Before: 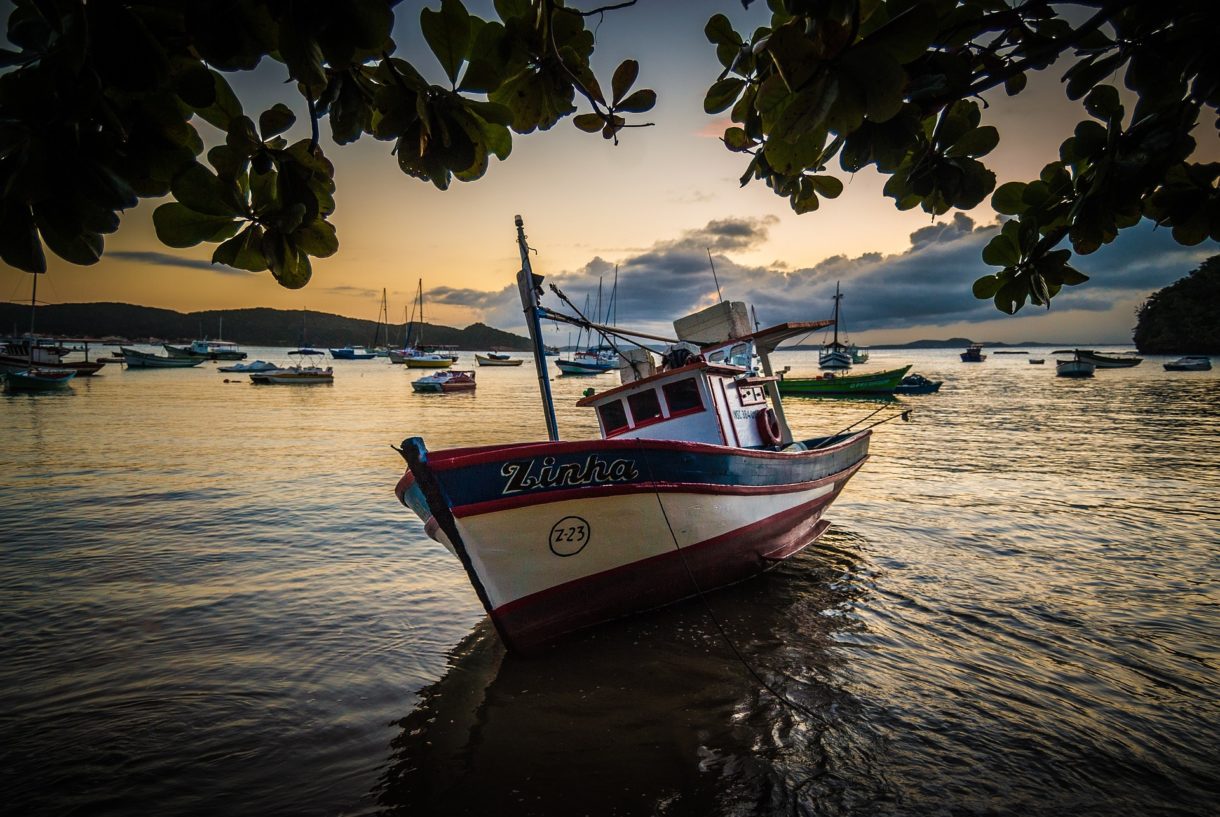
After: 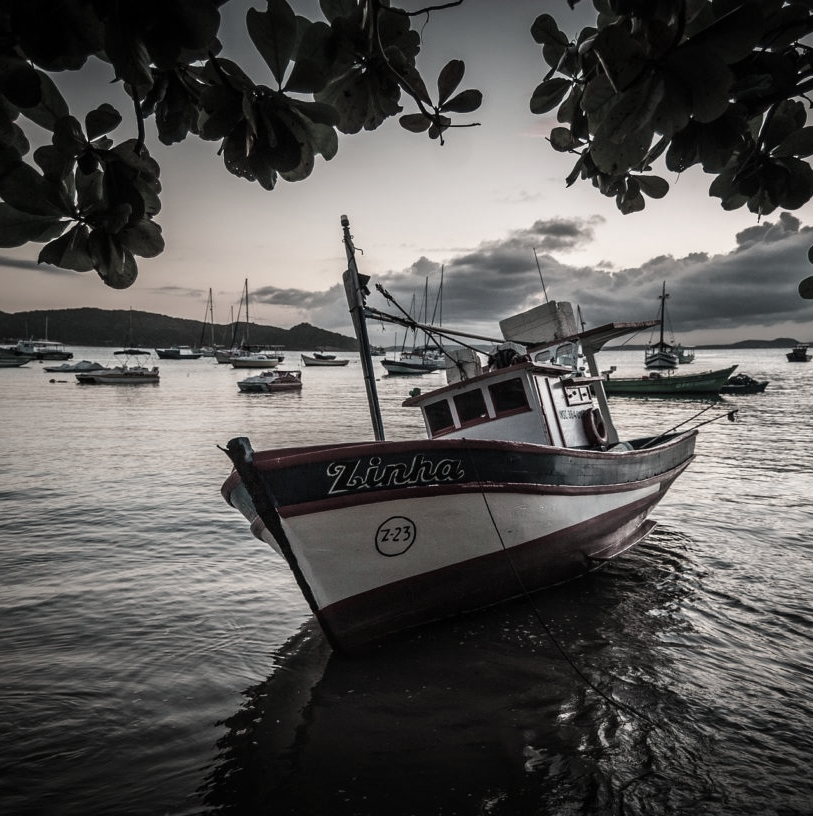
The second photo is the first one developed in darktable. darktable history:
color contrast: green-magenta contrast 0.3, blue-yellow contrast 0.15
crop and rotate: left 14.292%, right 19.041%
shadows and highlights: shadows 12, white point adjustment 1.2, soften with gaussian
